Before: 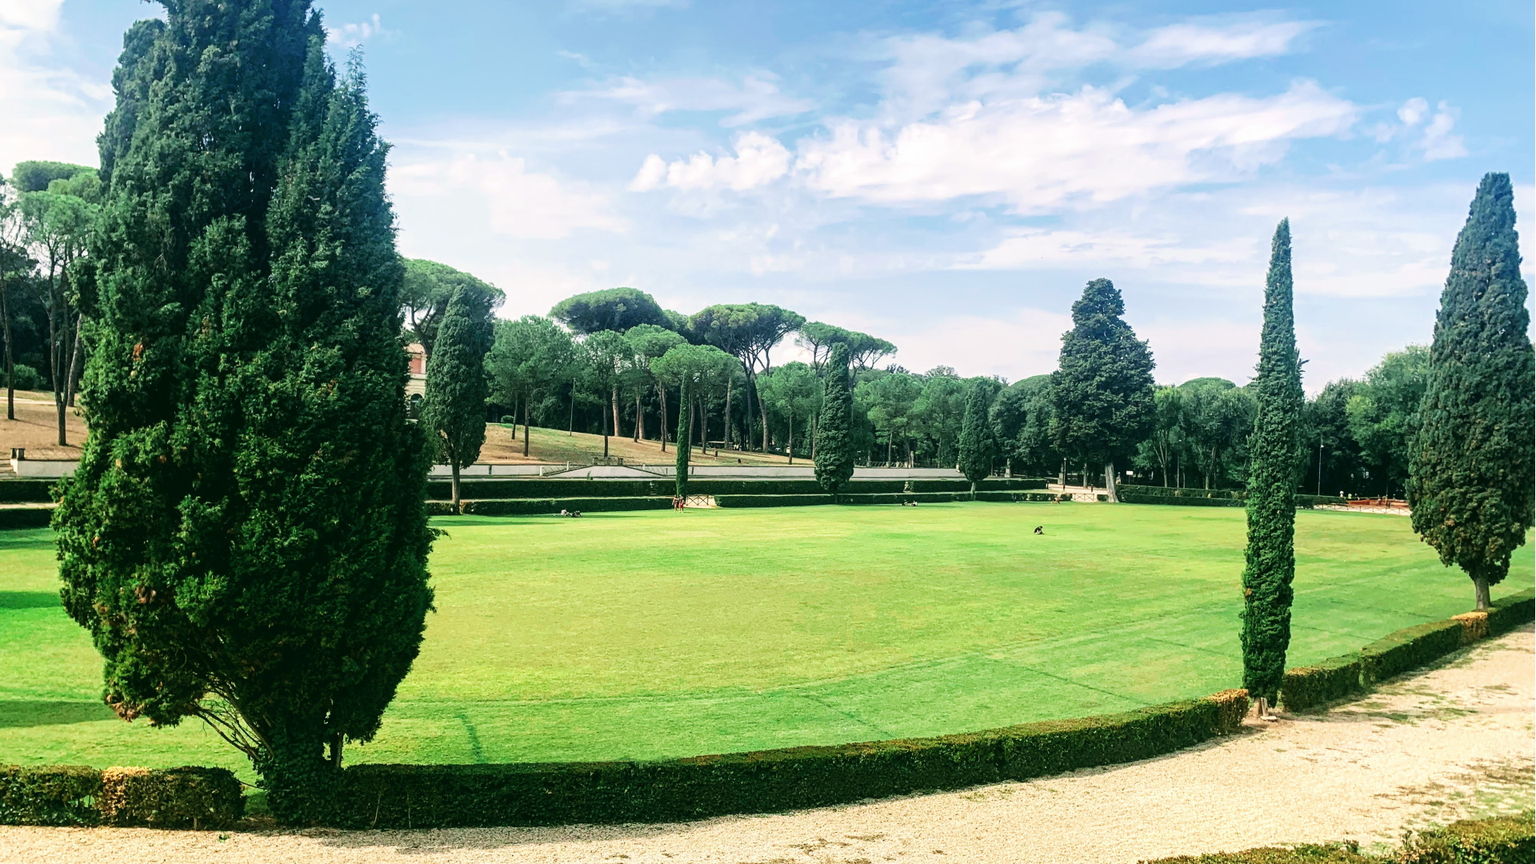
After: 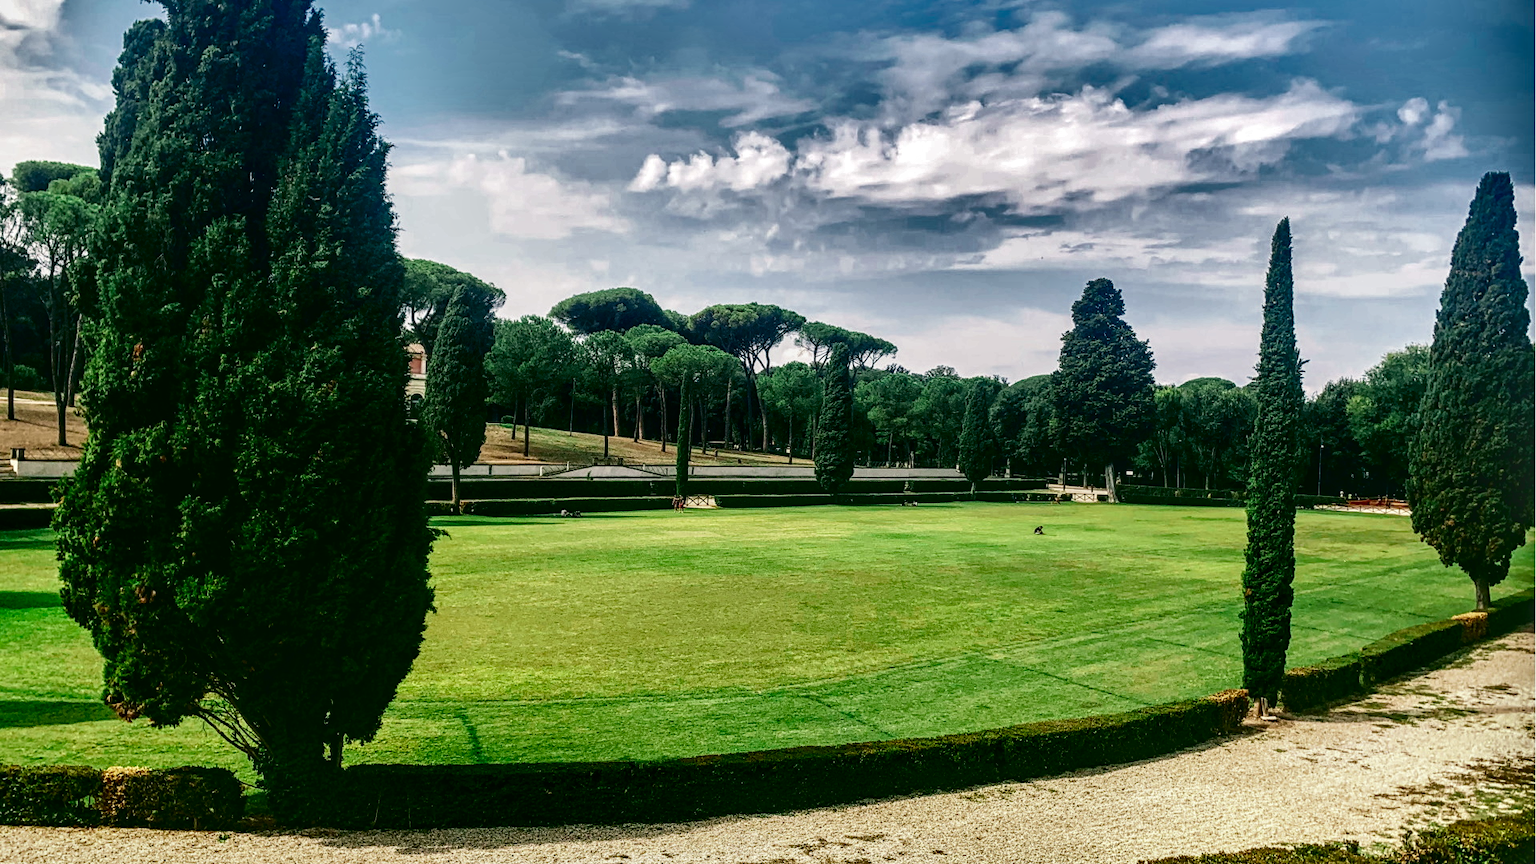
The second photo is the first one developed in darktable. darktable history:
local contrast: on, module defaults
shadows and highlights: shadows 20.91, highlights -82.73, soften with gaussian
contrast brightness saturation: brightness -0.52
